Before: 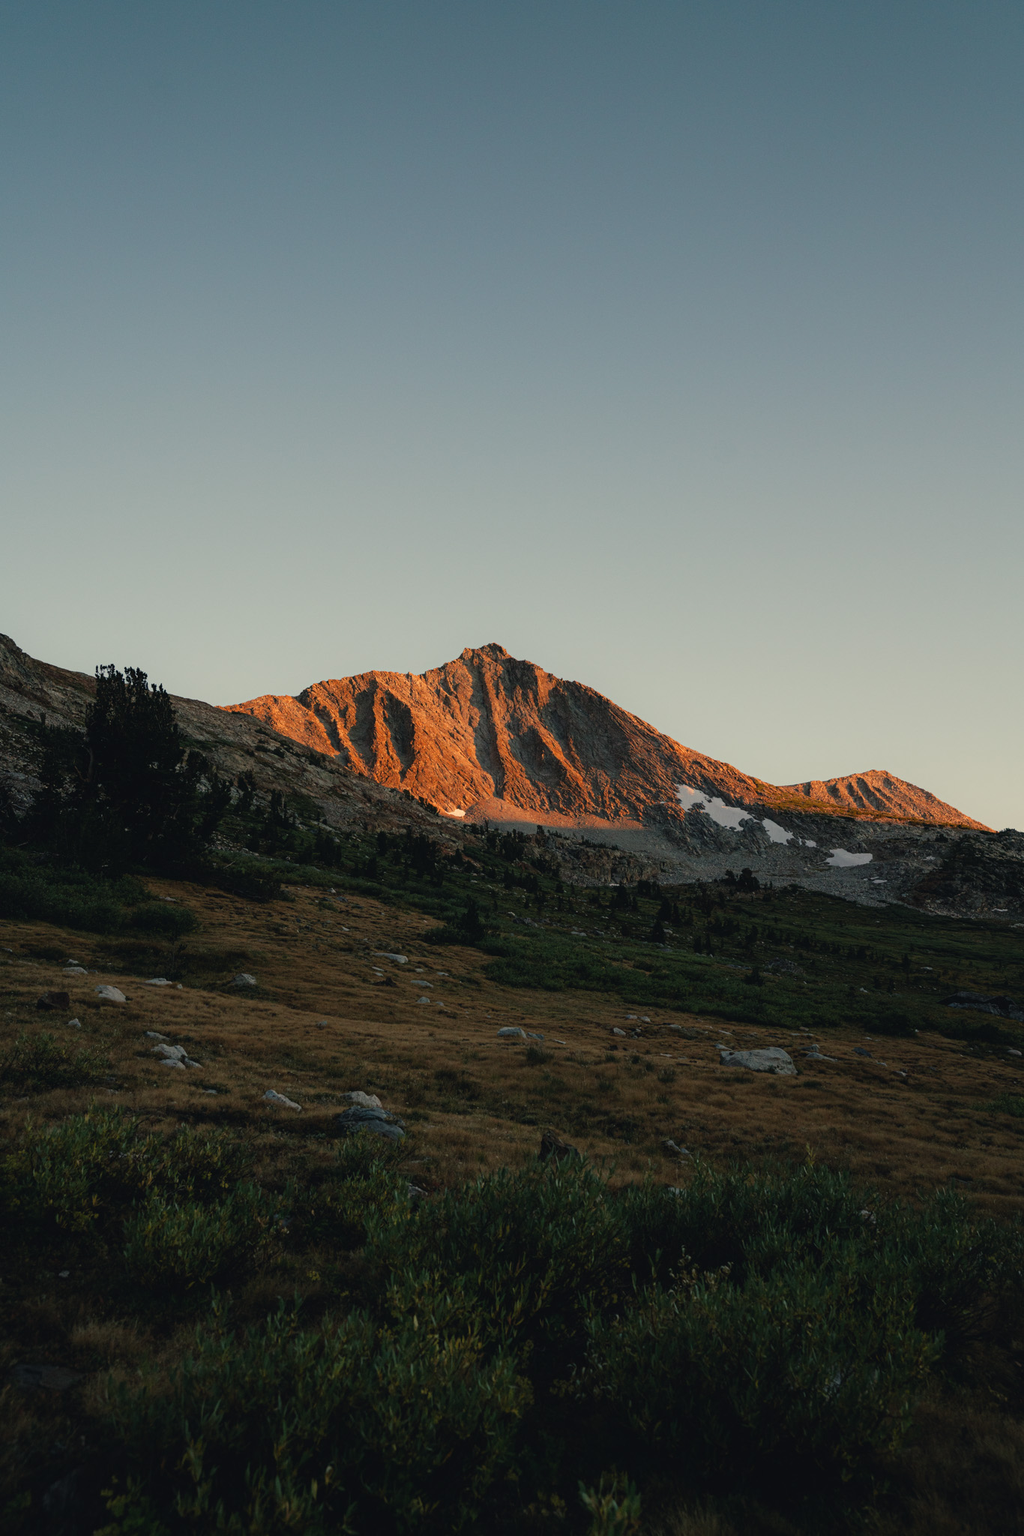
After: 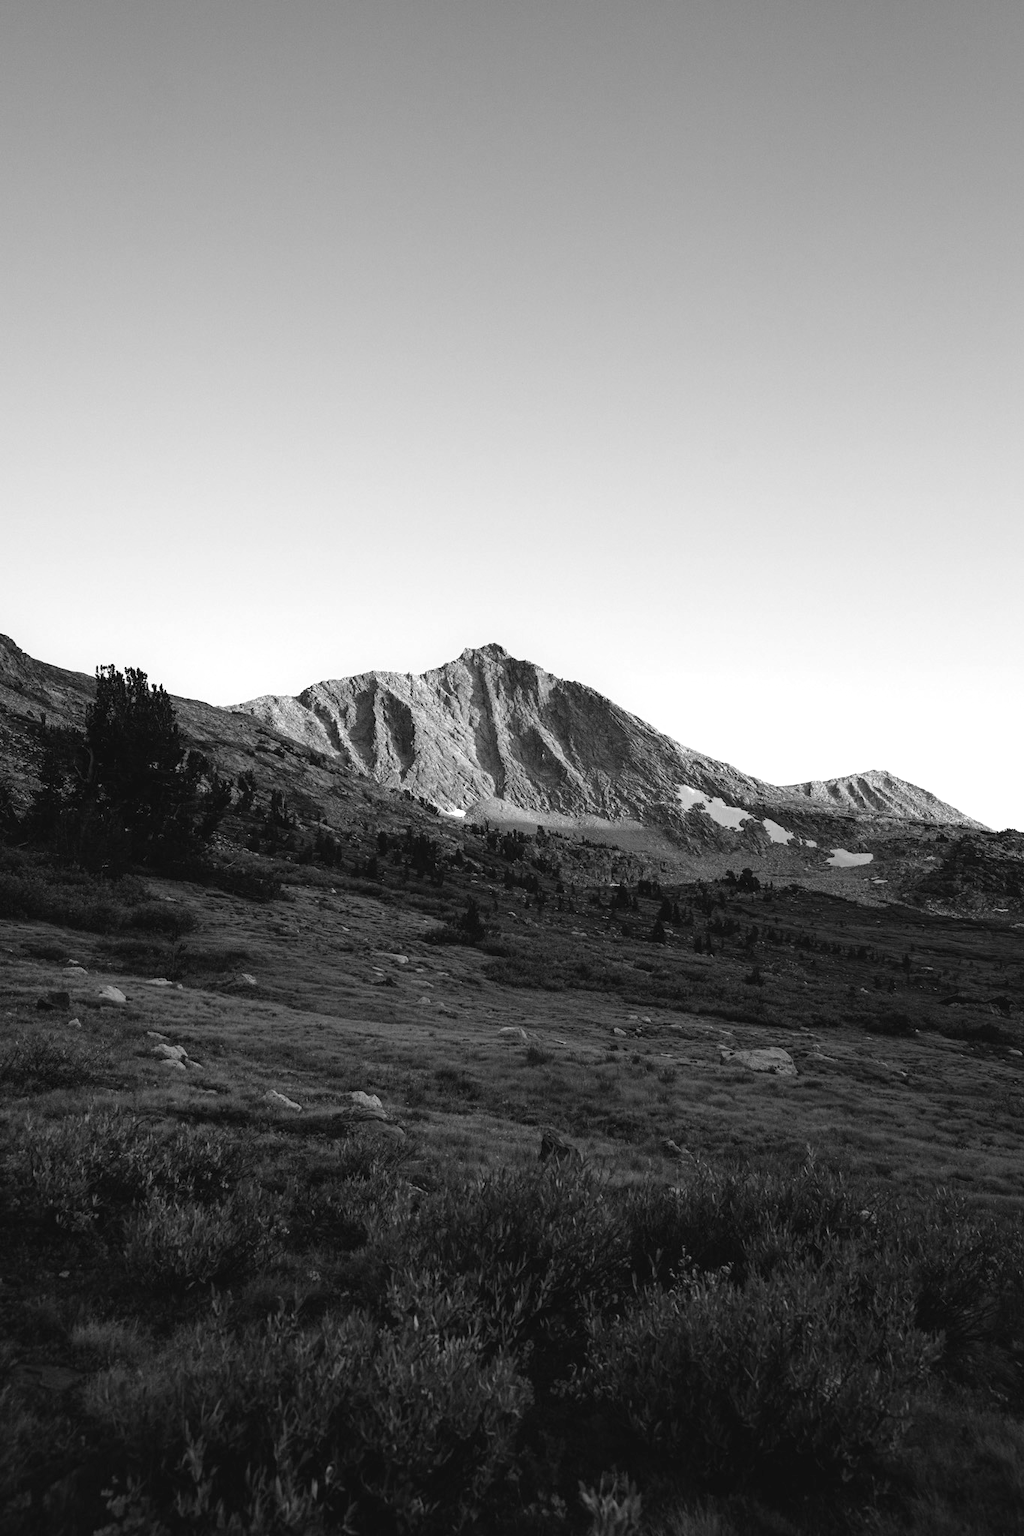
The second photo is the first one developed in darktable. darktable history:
exposure: black level correction 0.001, exposure 1 EV, compensate highlight preservation false
monochrome: on, module defaults
